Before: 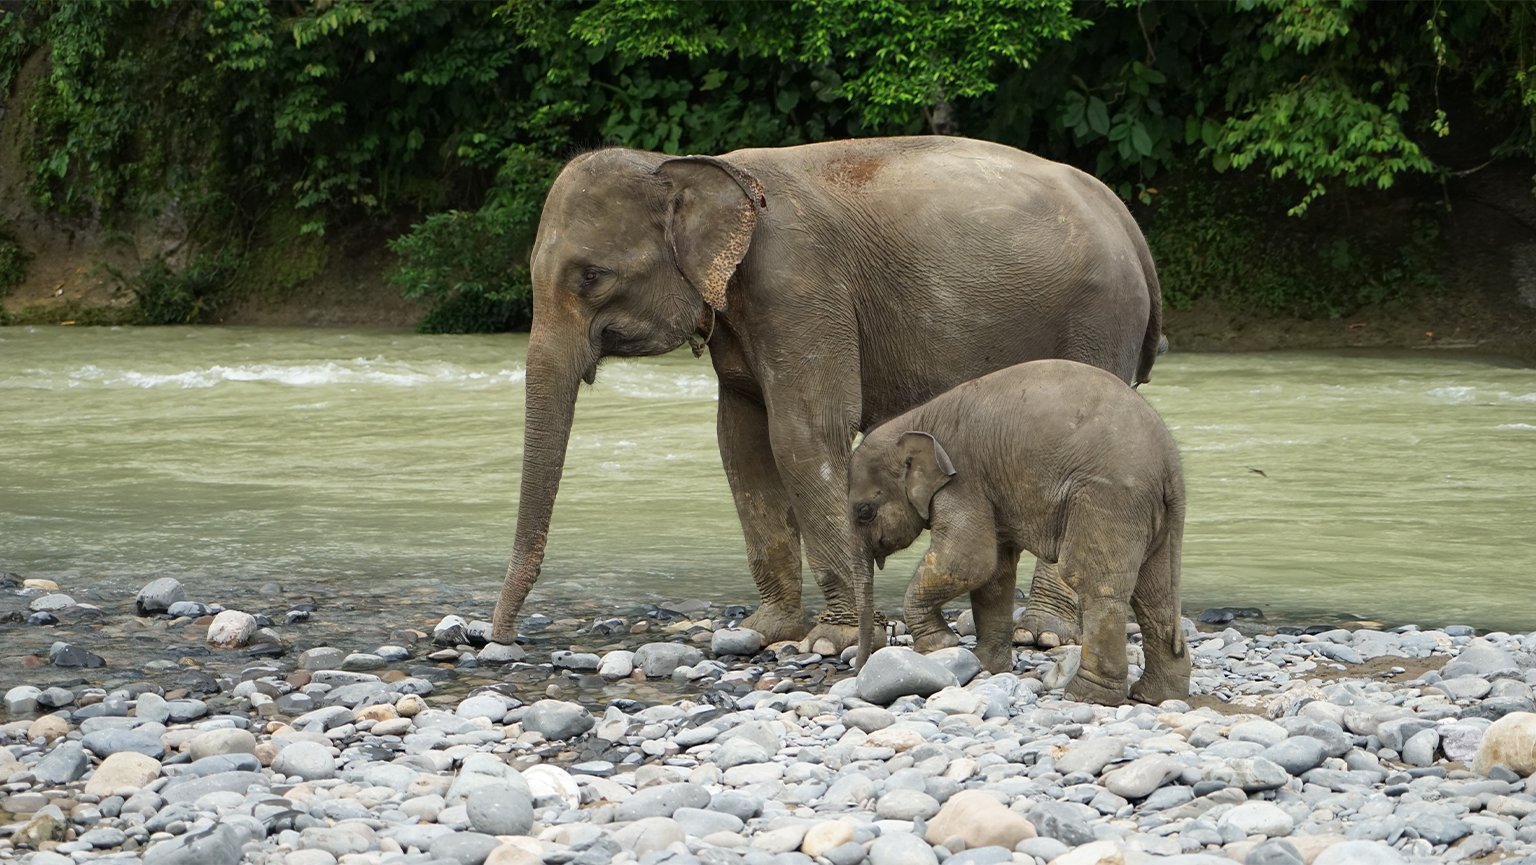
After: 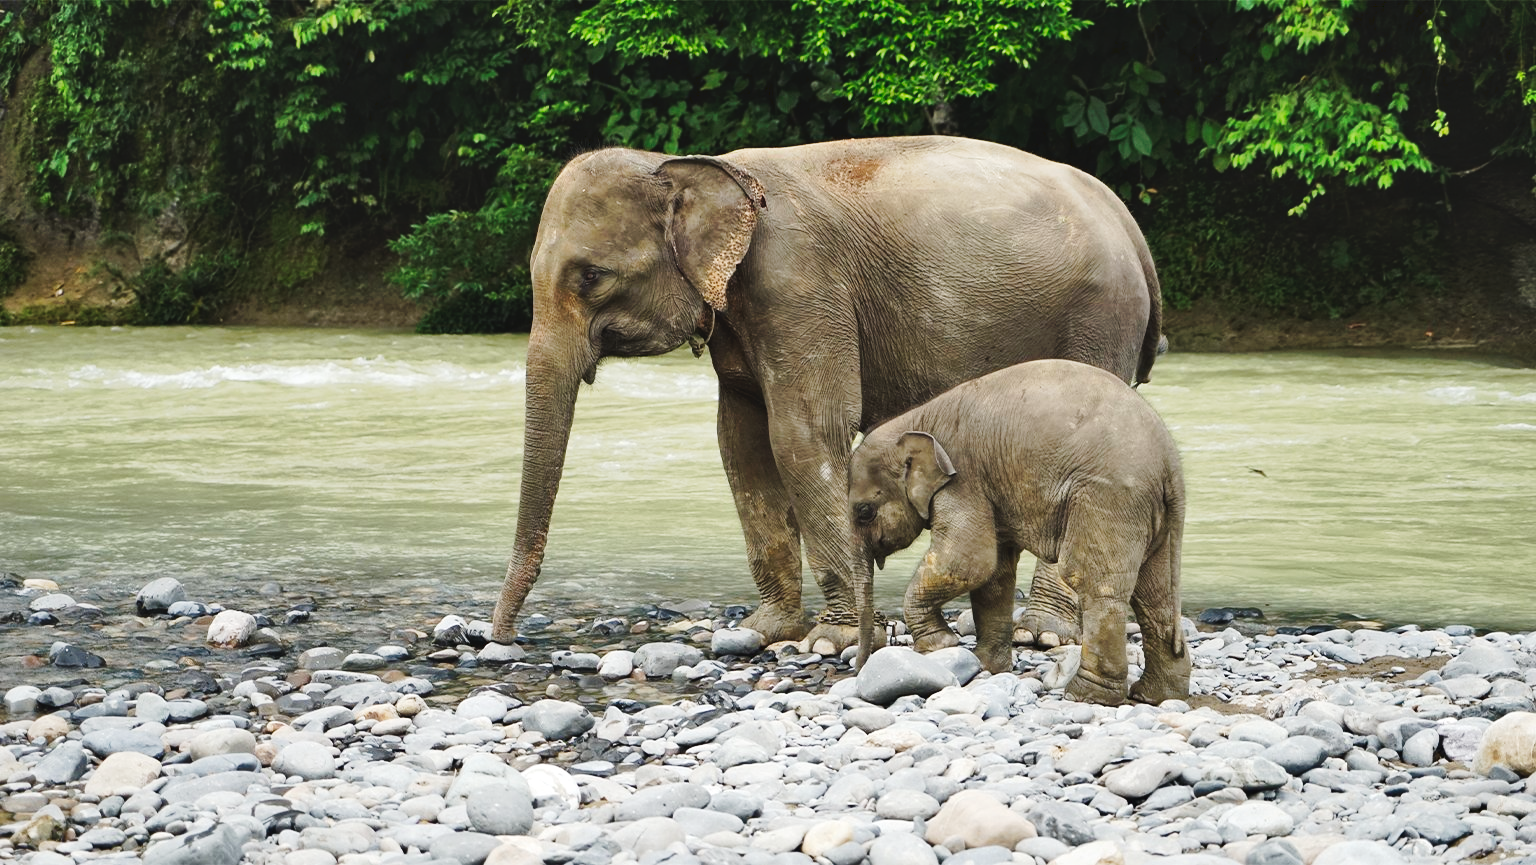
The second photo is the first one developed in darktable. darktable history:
tone curve: curves: ch0 [(0, 0) (0.003, 0.046) (0.011, 0.052) (0.025, 0.059) (0.044, 0.069) (0.069, 0.084) (0.1, 0.107) (0.136, 0.133) (0.177, 0.171) (0.224, 0.216) (0.277, 0.293) (0.335, 0.371) (0.399, 0.481) (0.468, 0.577) (0.543, 0.662) (0.623, 0.749) (0.709, 0.831) (0.801, 0.891) (0.898, 0.942) (1, 1)], preserve colors none
shadows and highlights: white point adjustment 1, soften with gaussian
